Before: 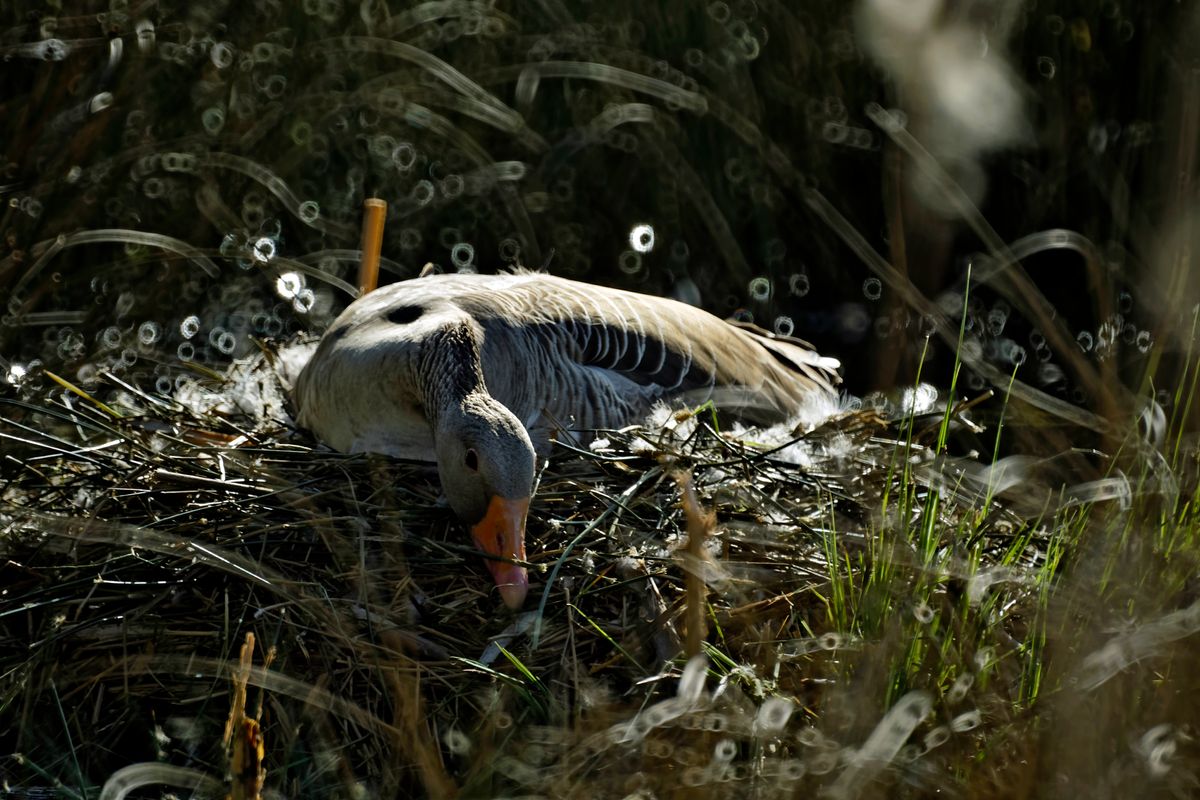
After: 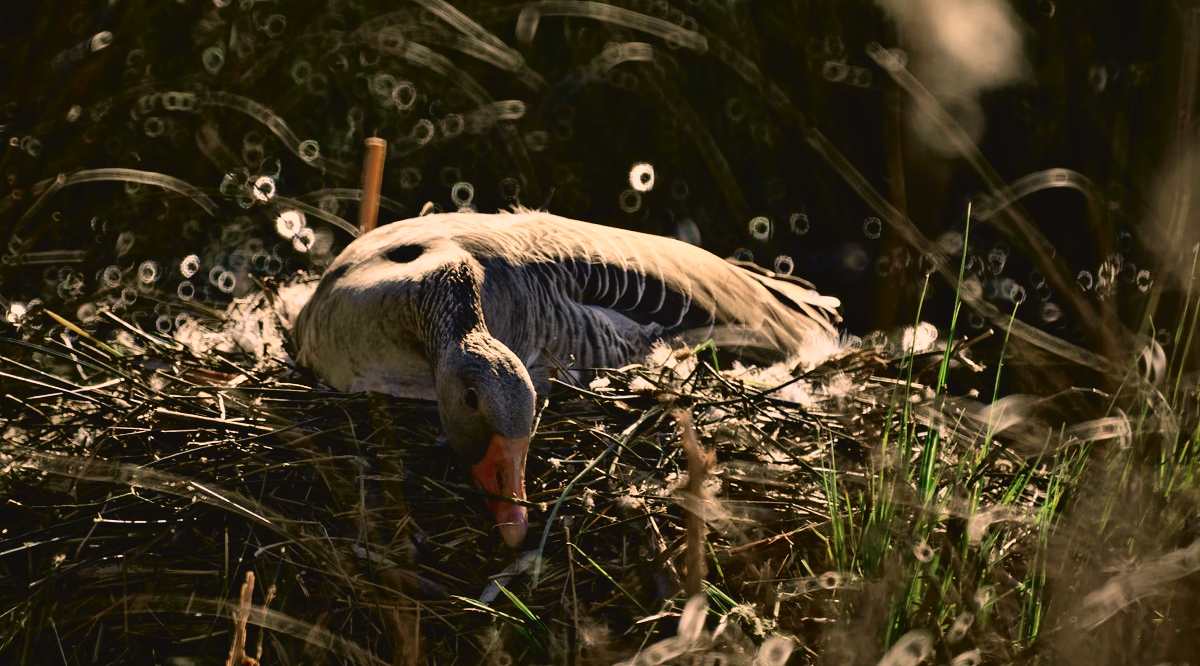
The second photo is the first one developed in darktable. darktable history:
color correction: highlights a* 17.88, highlights b* 18.79
crop: top 7.625%, bottom 8.027%
tone curve: curves: ch0 [(0, 0.039) (0.104, 0.094) (0.285, 0.301) (0.689, 0.764) (0.89, 0.926) (0.994, 0.971)]; ch1 [(0, 0) (0.337, 0.249) (0.437, 0.411) (0.485, 0.487) (0.515, 0.514) (0.566, 0.563) (0.641, 0.655) (1, 1)]; ch2 [(0, 0) (0.314, 0.301) (0.421, 0.411) (0.502, 0.505) (0.528, 0.54) (0.557, 0.555) (0.612, 0.583) (0.722, 0.67) (1, 1)], color space Lab, independent channels, preserve colors none
